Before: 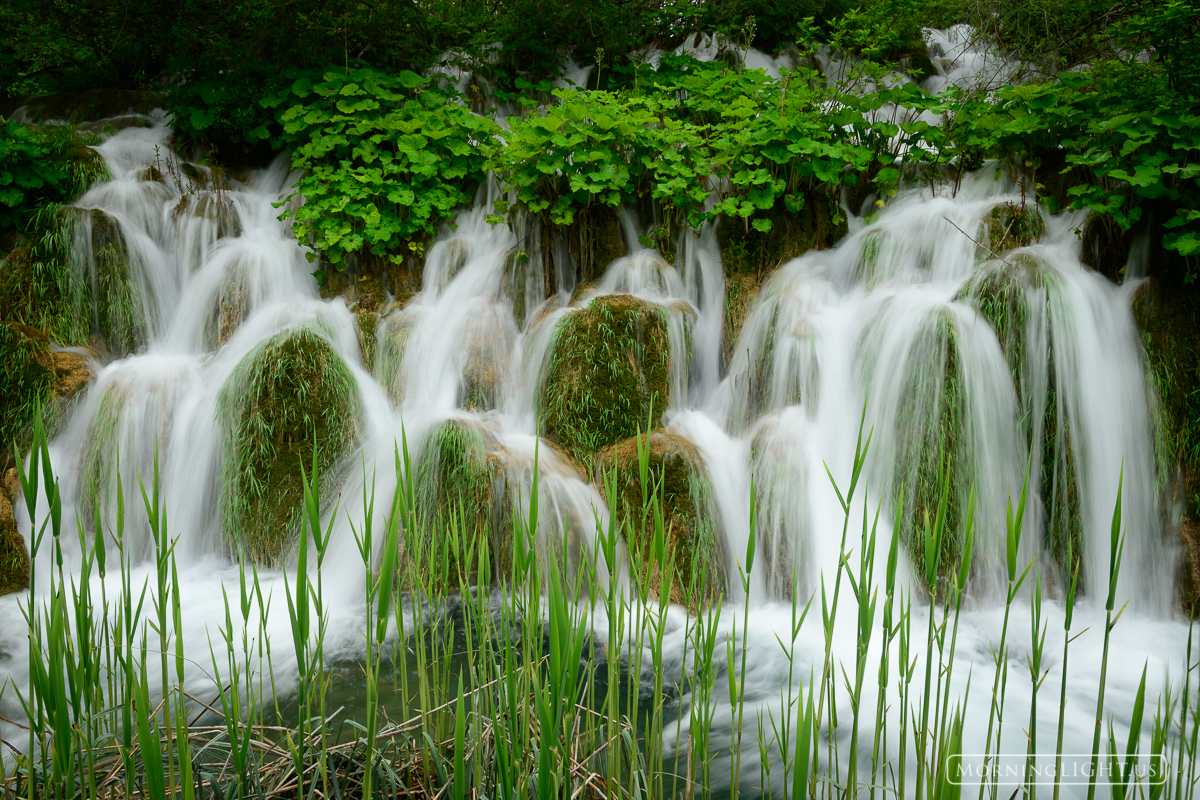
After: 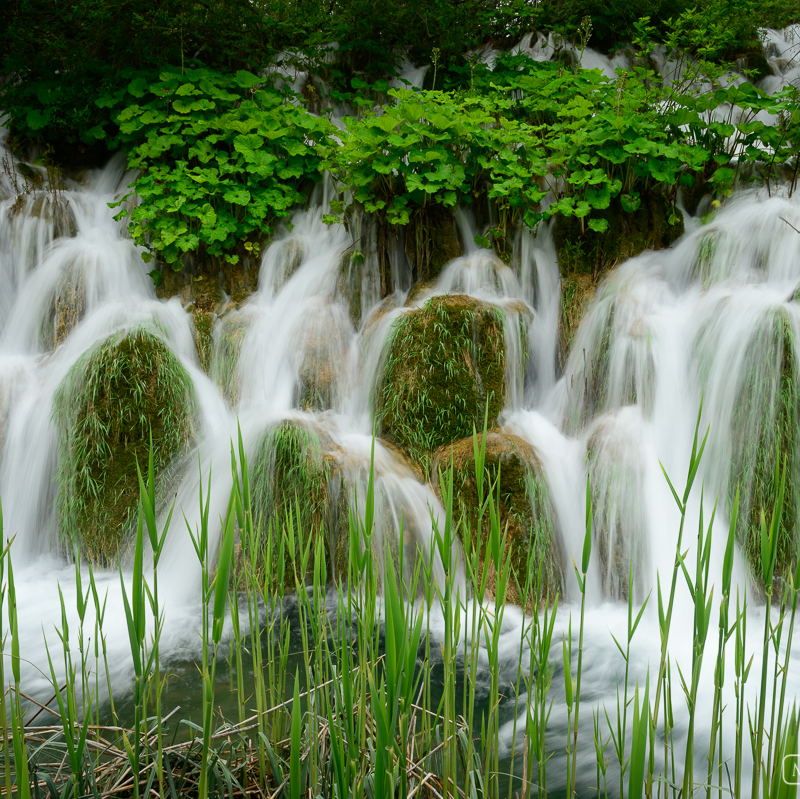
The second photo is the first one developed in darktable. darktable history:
crop and rotate: left 13.729%, right 19.539%
